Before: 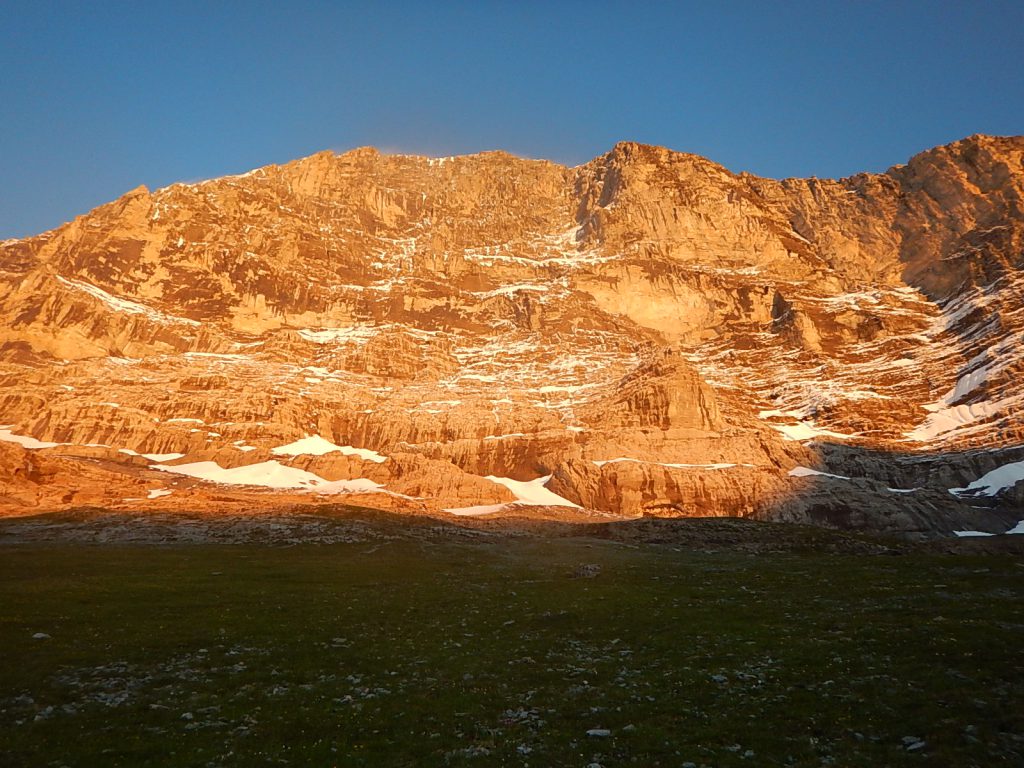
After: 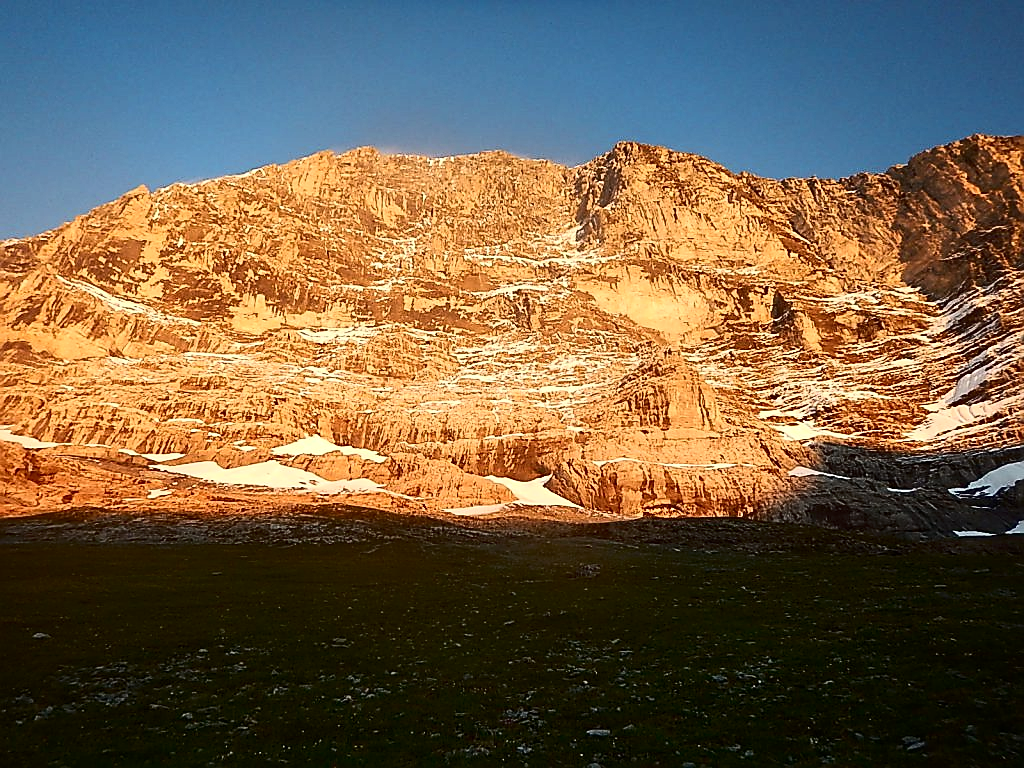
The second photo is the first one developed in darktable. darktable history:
sharpen: radius 1.4, amount 1.25, threshold 0.7
contrast brightness saturation: contrast 0.28
